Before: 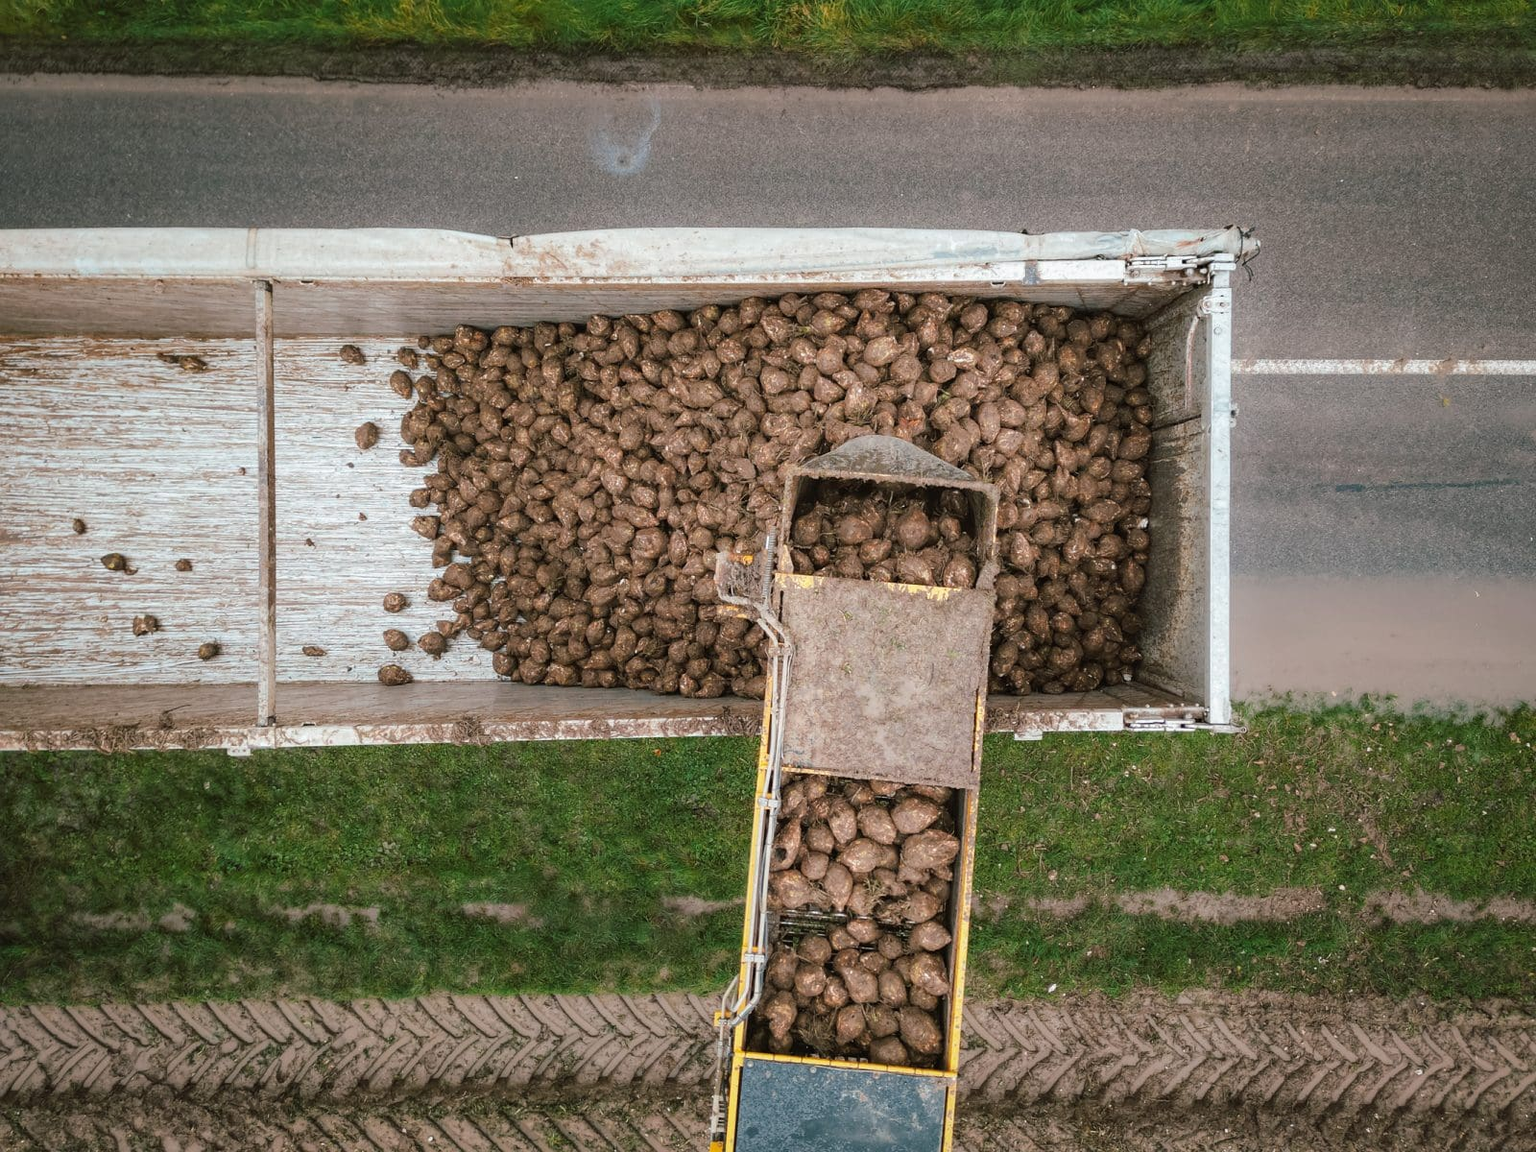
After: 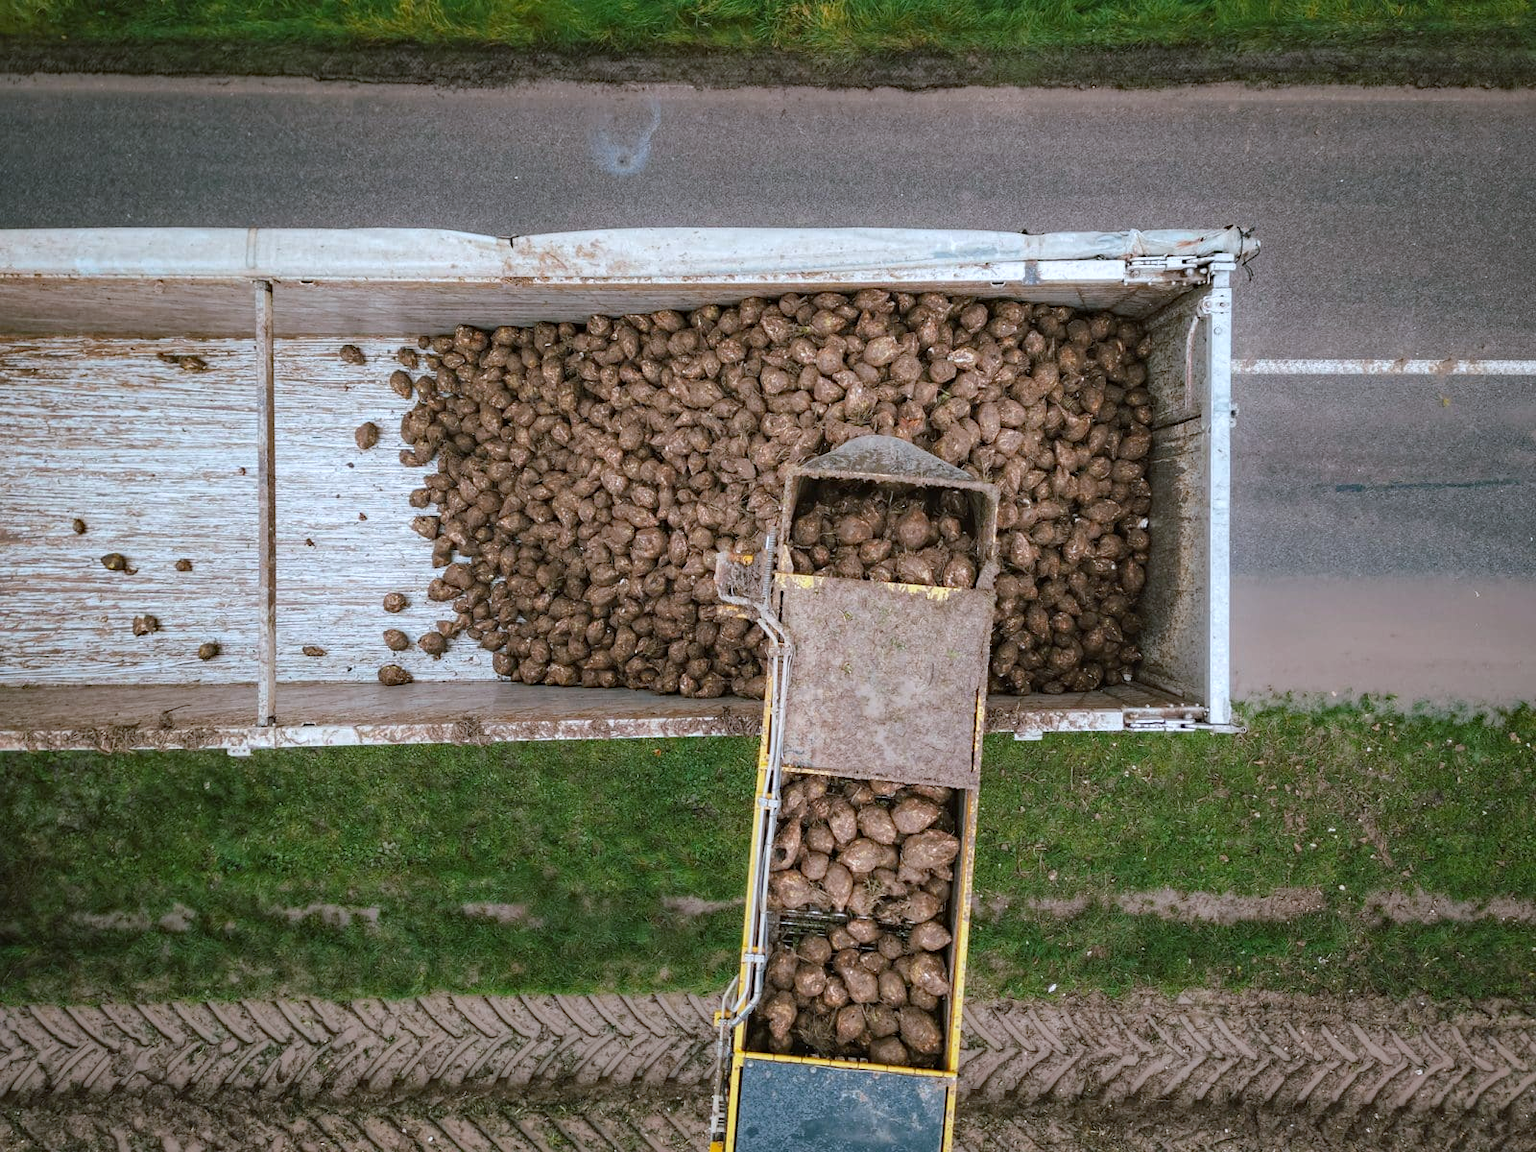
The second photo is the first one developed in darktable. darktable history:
haze removal: compatibility mode true, adaptive false
white balance: red 0.954, blue 1.079
